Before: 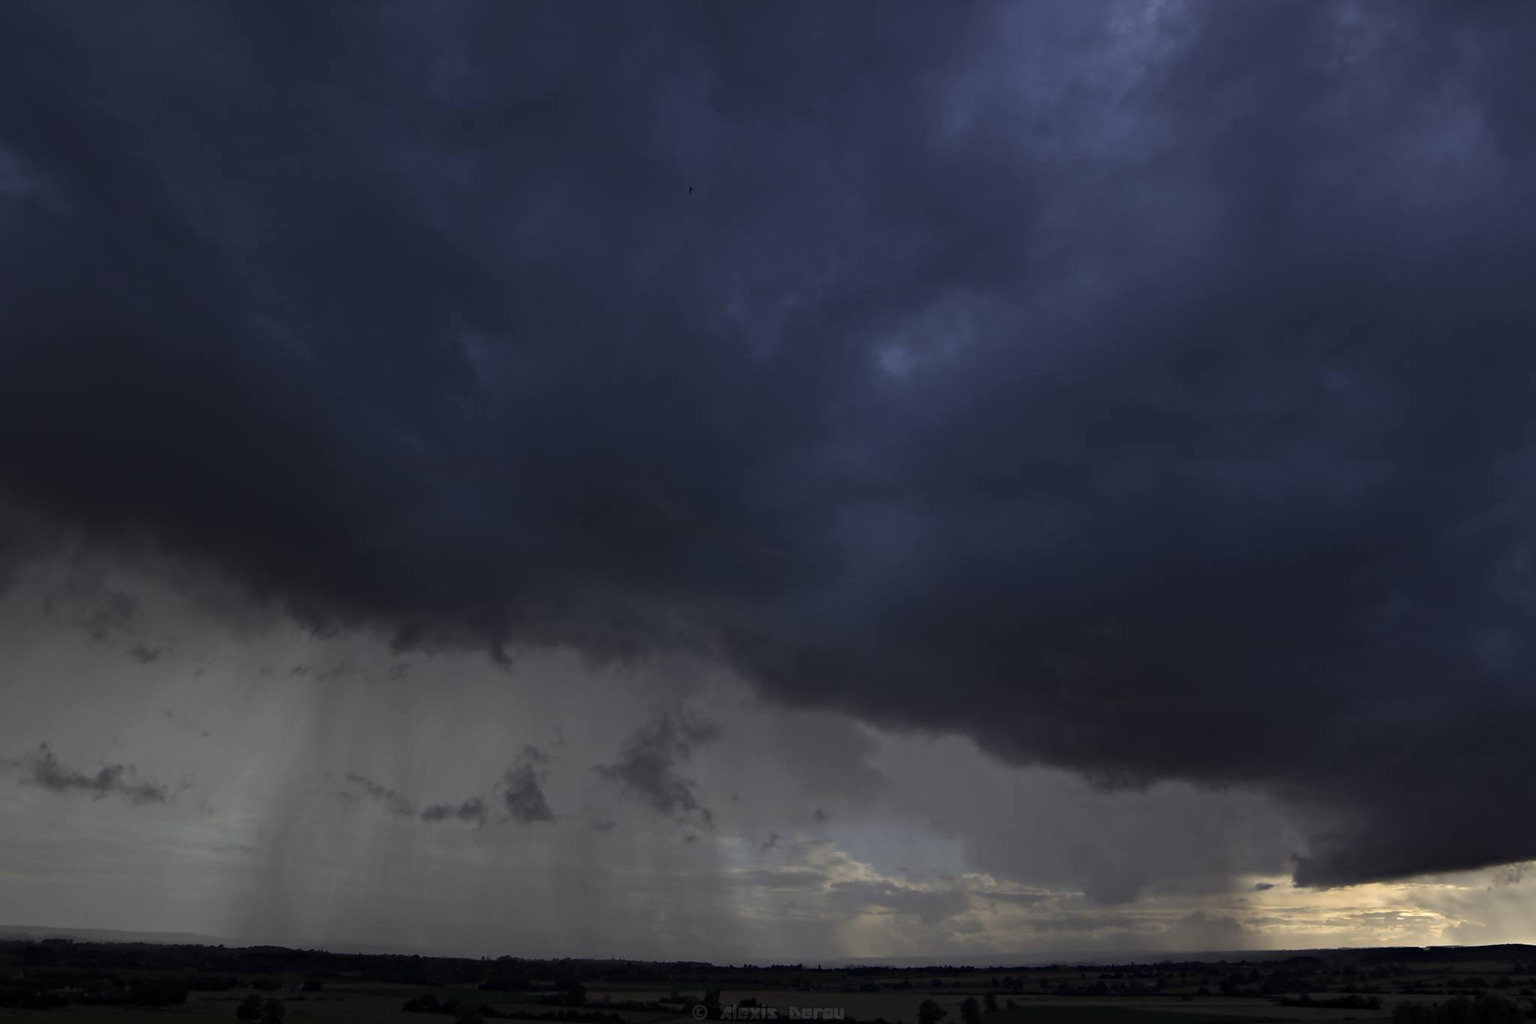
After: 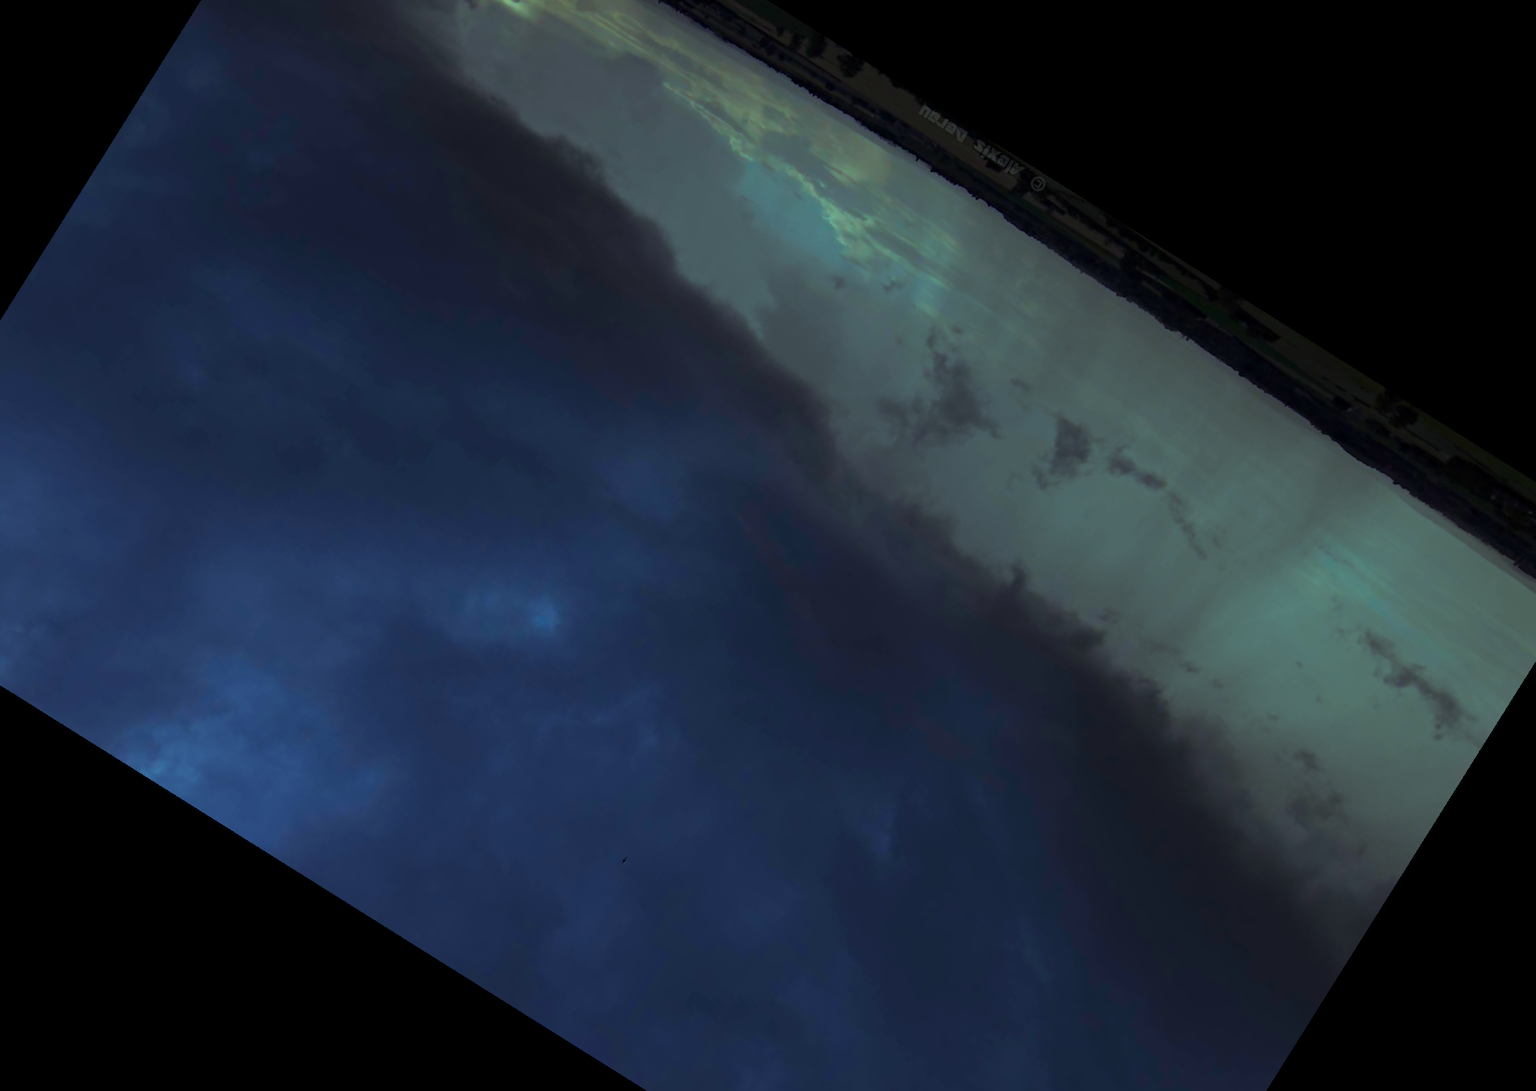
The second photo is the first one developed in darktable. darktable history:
color balance rgb: highlights gain › chroma 7.495%, highlights gain › hue 182.43°, perceptual saturation grading › global saturation 39.109%, perceptual saturation grading › highlights -24.716%, perceptual saturation grading › mid-tones 35.73%, perceptual saturation grading › shadows 34.903%, global vibrance 9.337%
crop and rotate: angle 147.9°, left 9.192%, top 15.663%, right 4.471%, bottom 17.066%
